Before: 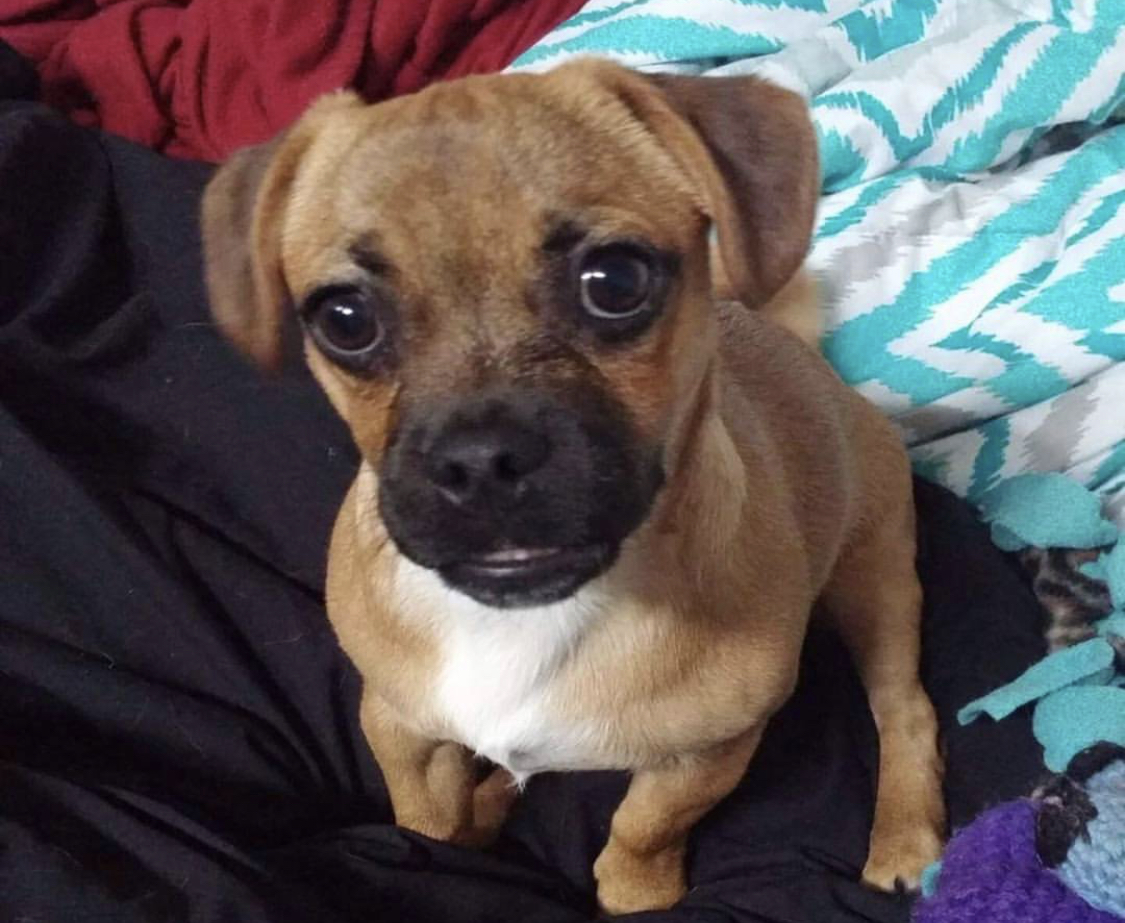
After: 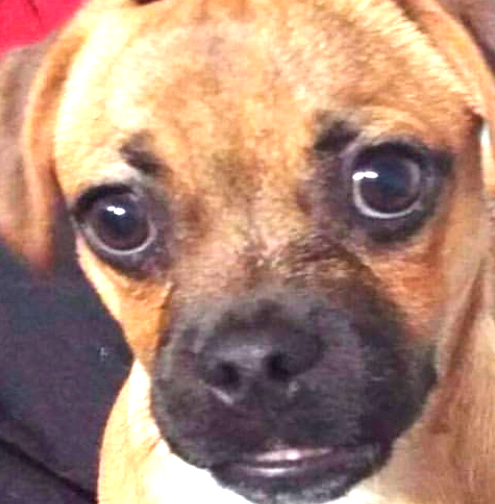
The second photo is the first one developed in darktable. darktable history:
exposure: black level correction 0, exposure 1.705 EV, compensate exposure bias true, compensate highlight preservation false
crop: left 20.293%, top 10.888%, right 35.654%, bottom 34.412%
